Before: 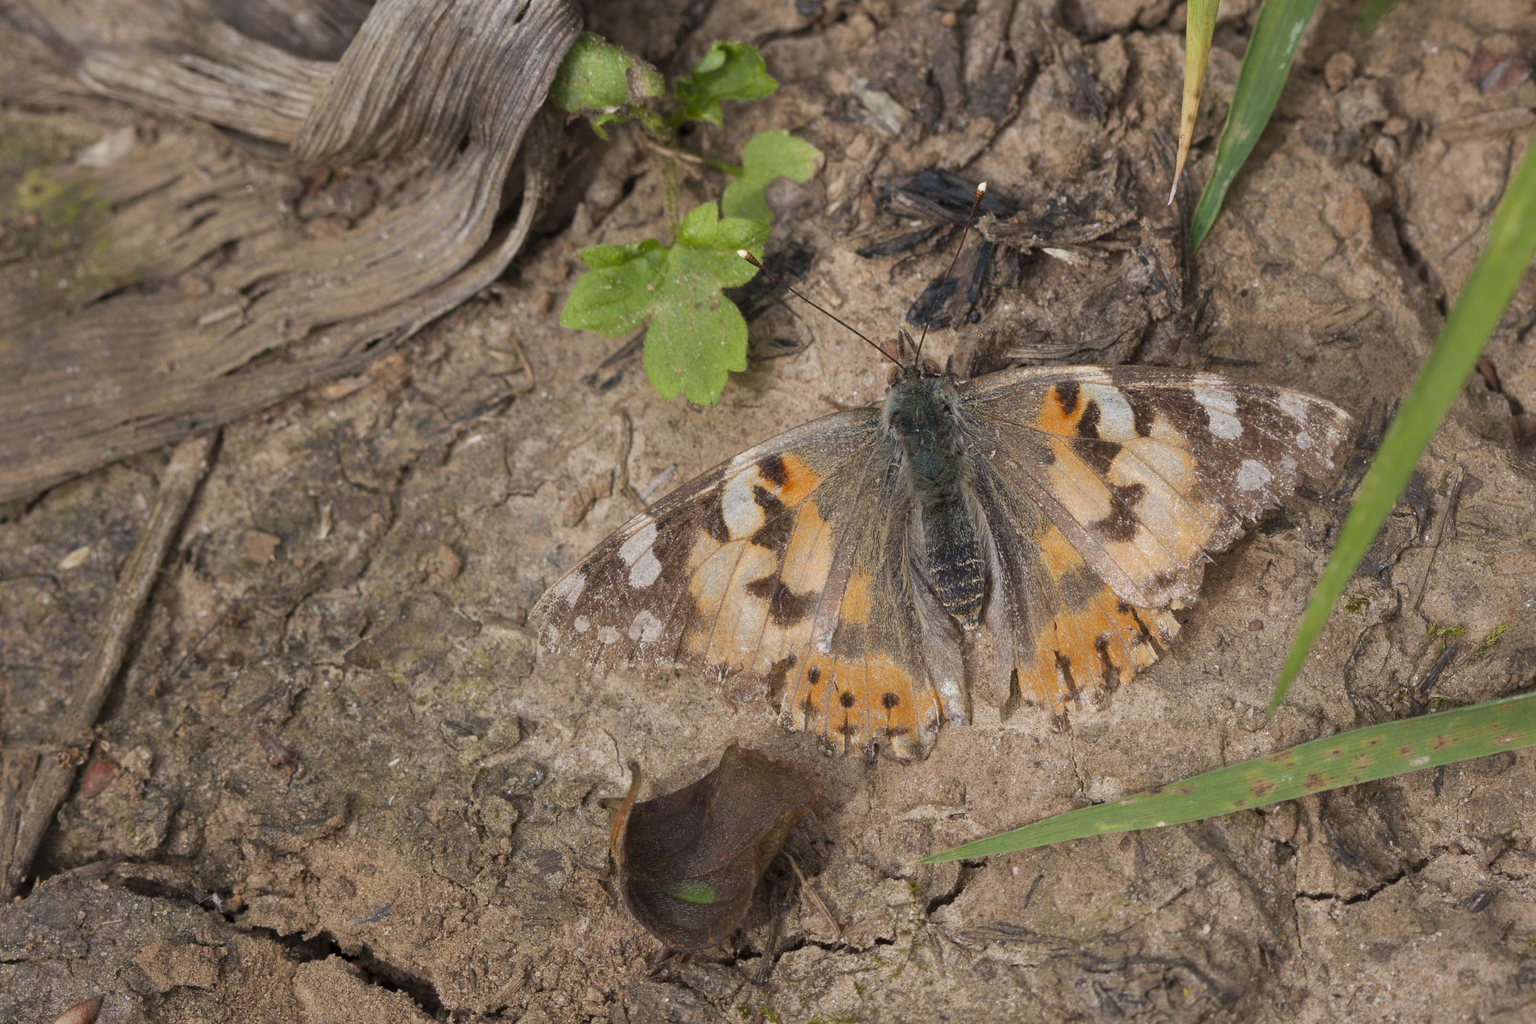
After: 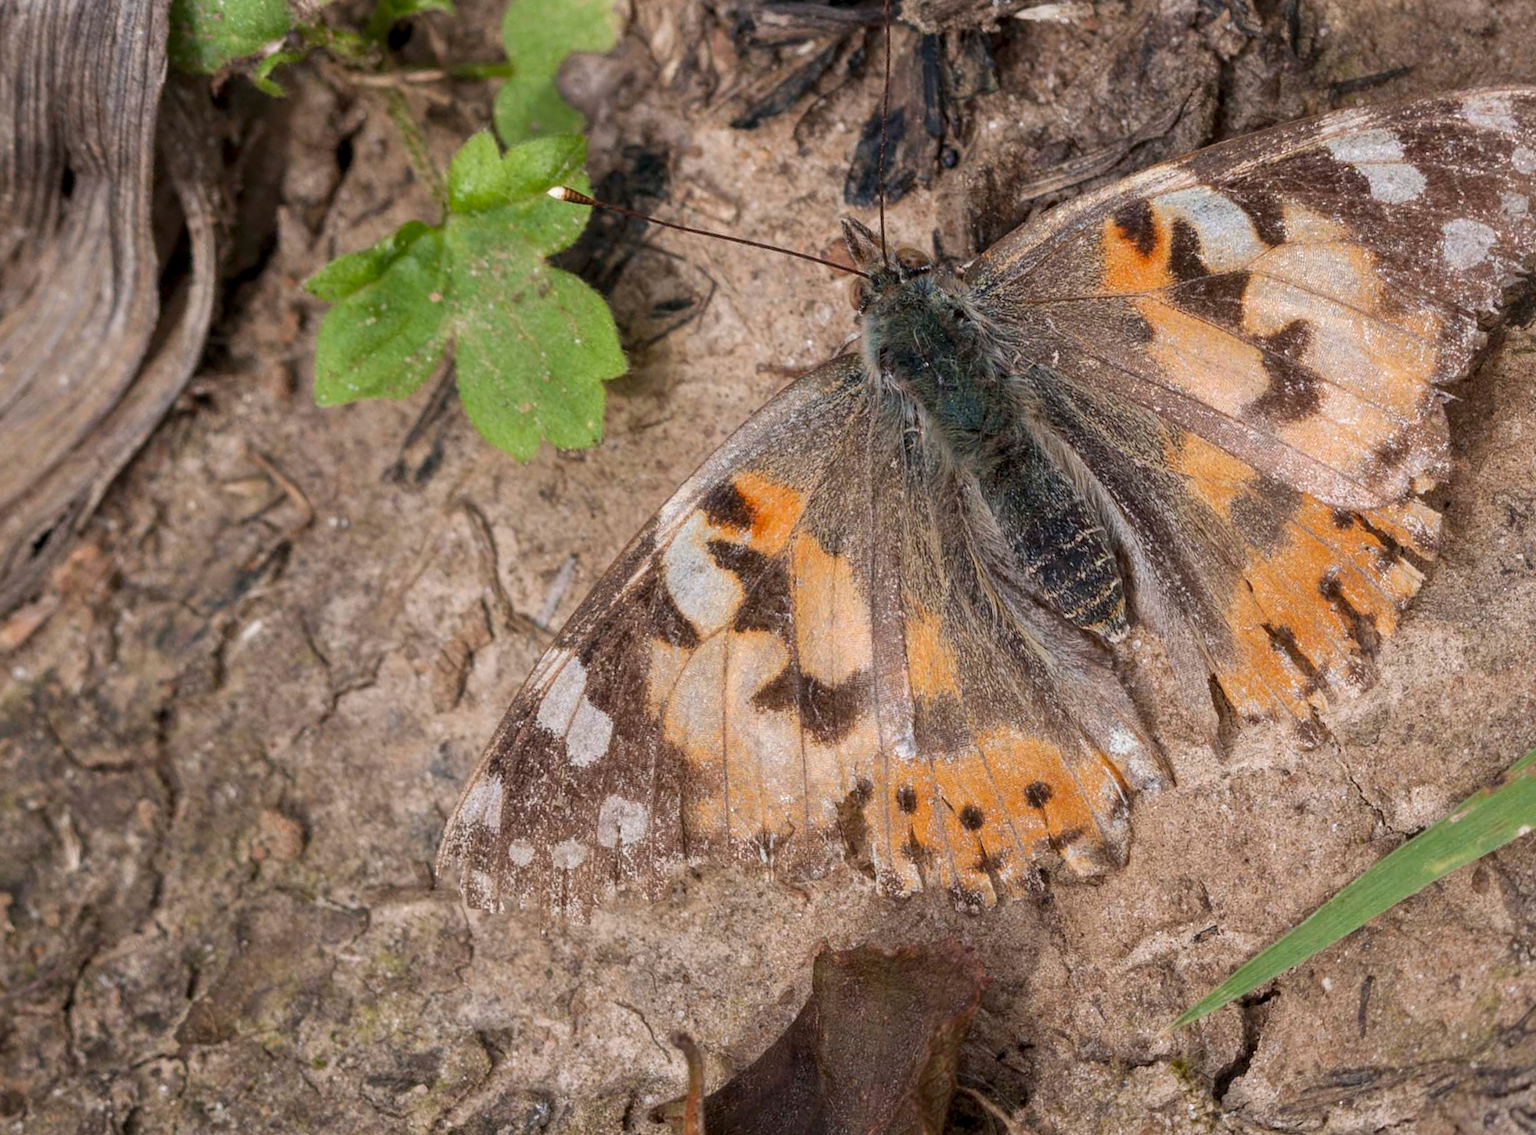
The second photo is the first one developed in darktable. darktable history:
local contrast: on, module defaults
color calibration: illuminant custom, x 0.348, y 0.365, temperature 4958.2 K
crop and rotate: angle 20.35°, left 6.864%, right 3.929%, bottom 1.07%
